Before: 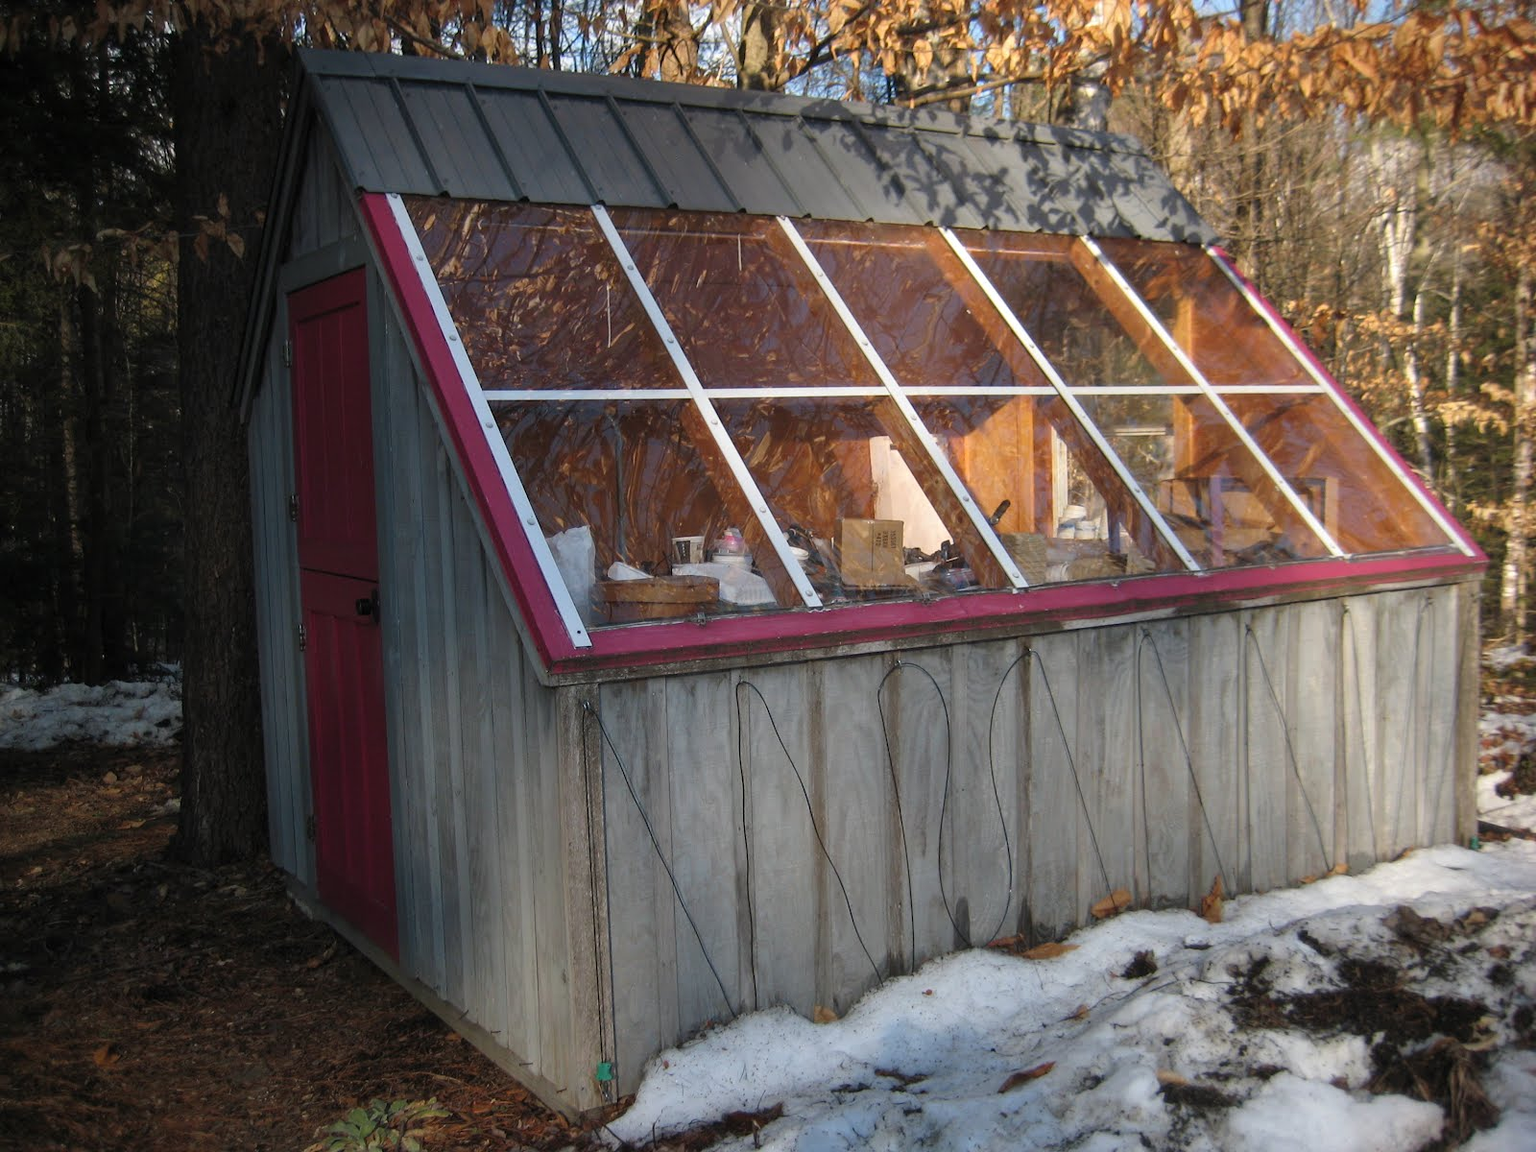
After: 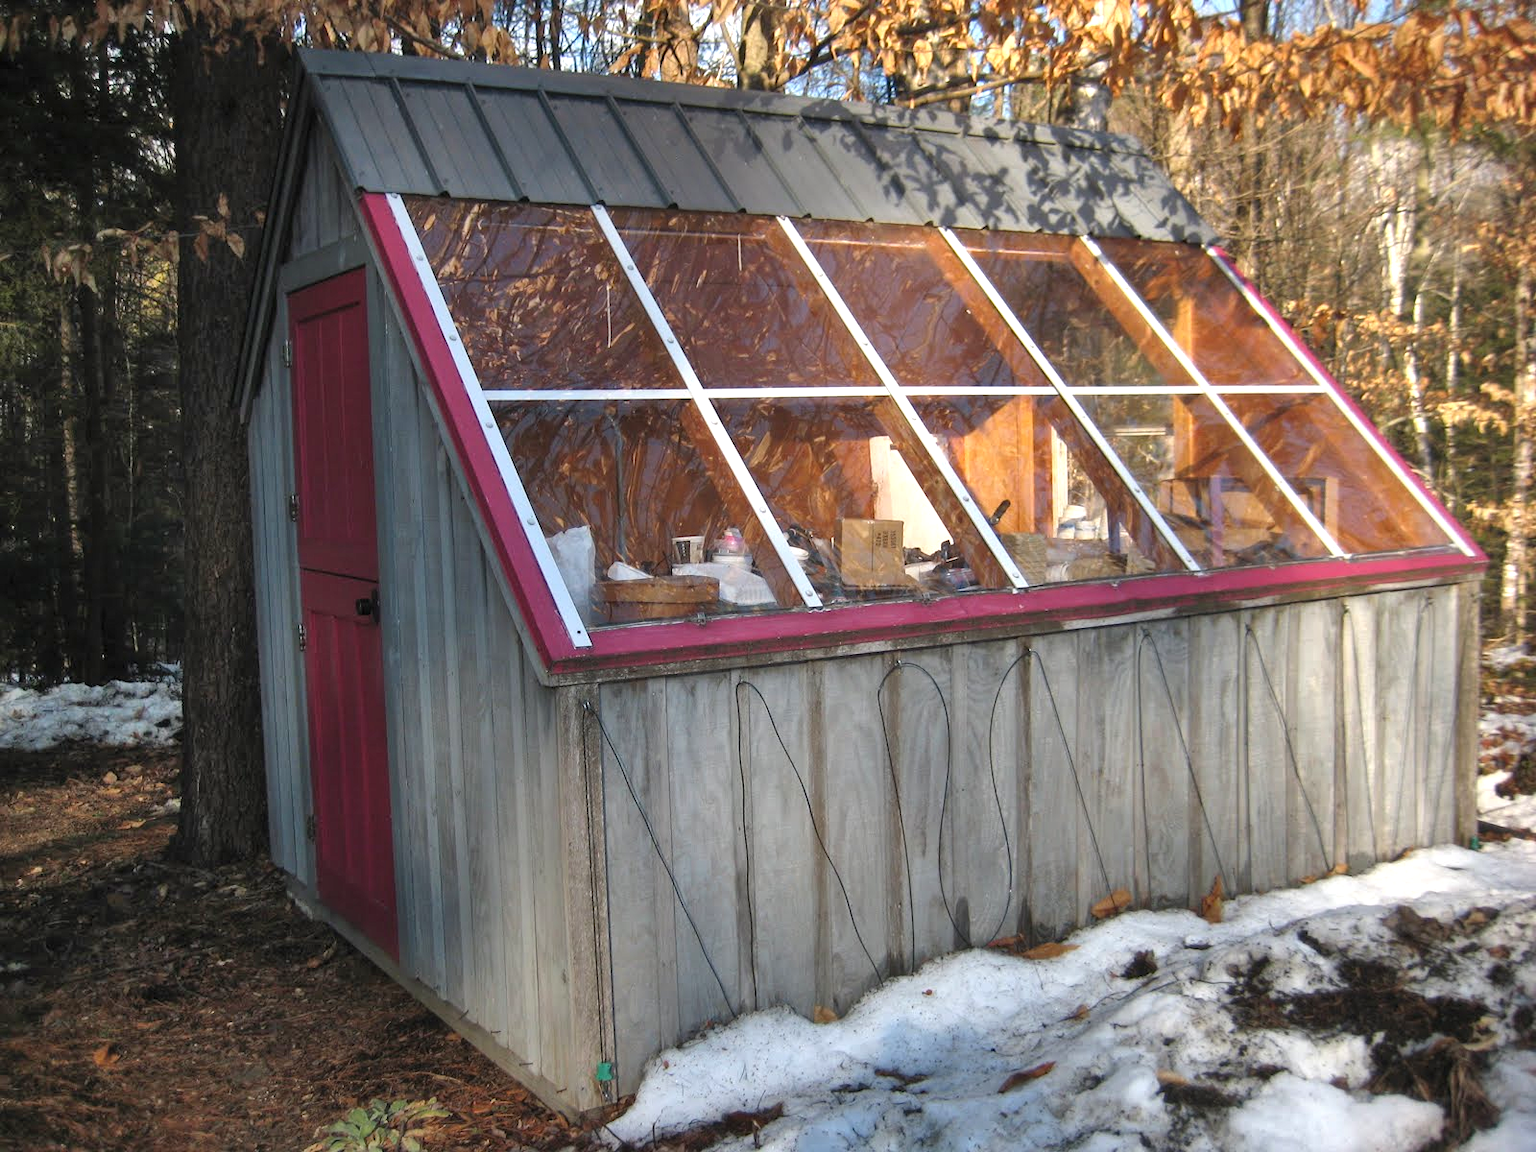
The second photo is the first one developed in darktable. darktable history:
shadows and highlights: radius 102.64, shadows 50.33, highlights -65.43, soften with gaussian
exposure: black level correction 0, exposure 0.588 EV, compensate highlight preservation false
